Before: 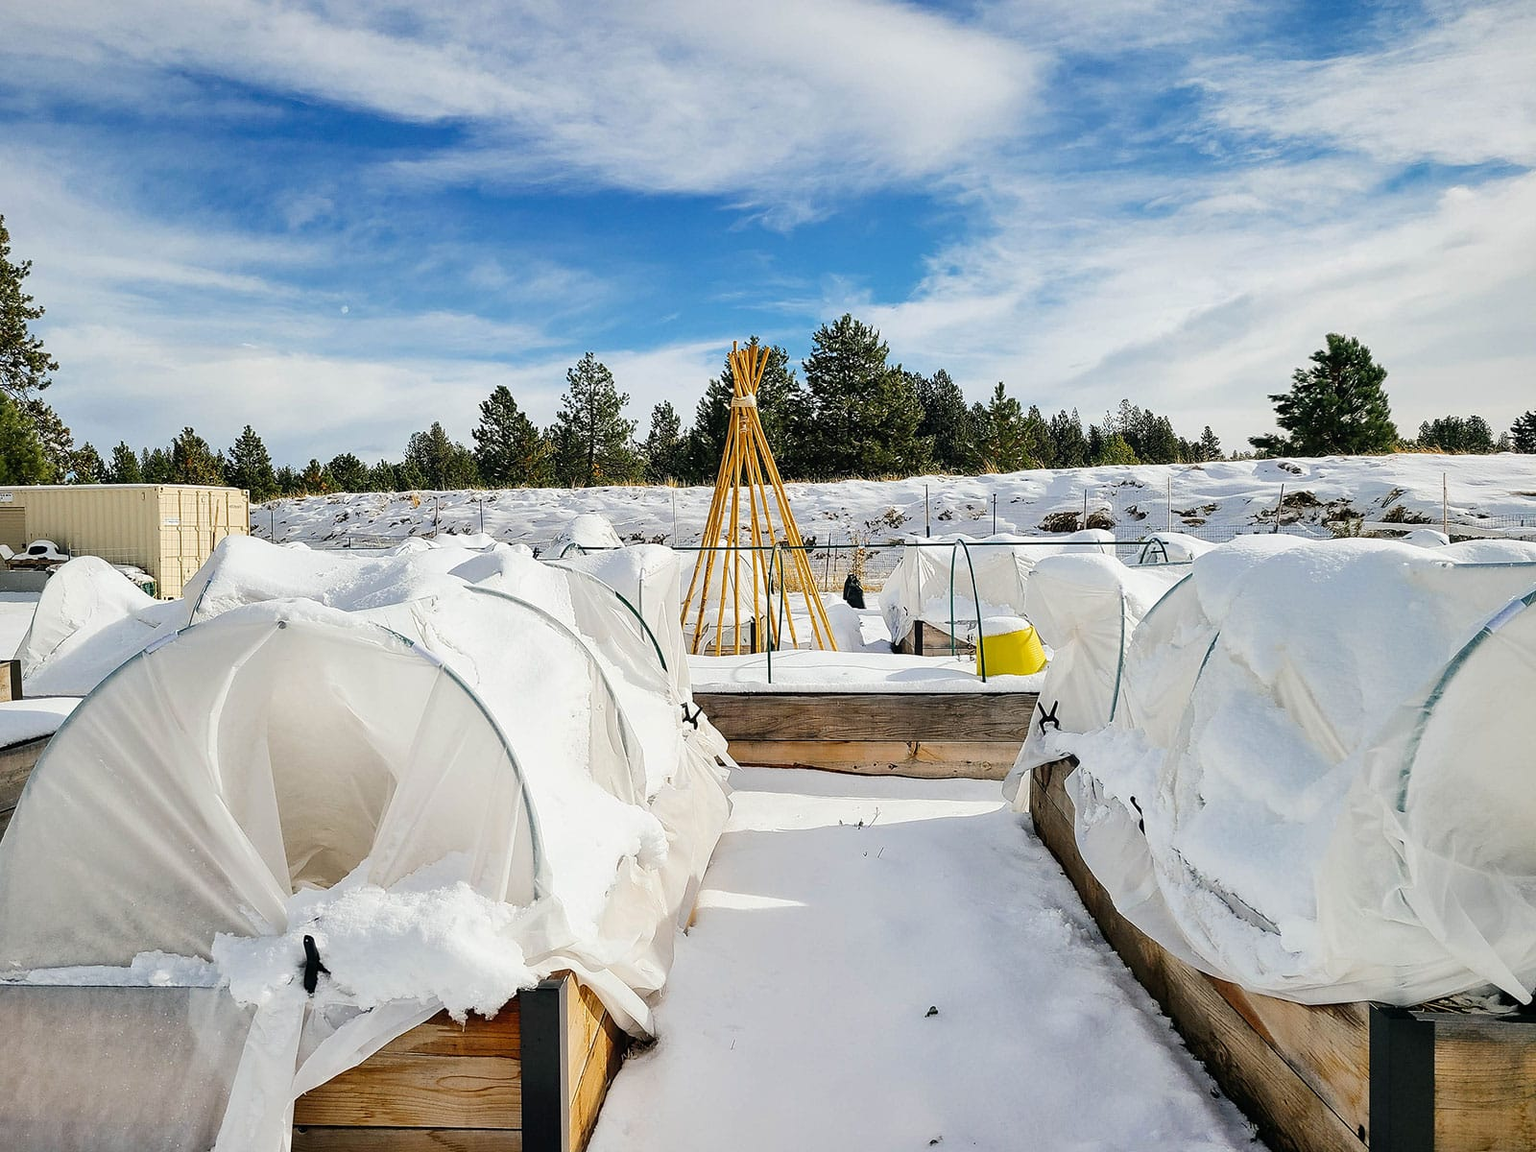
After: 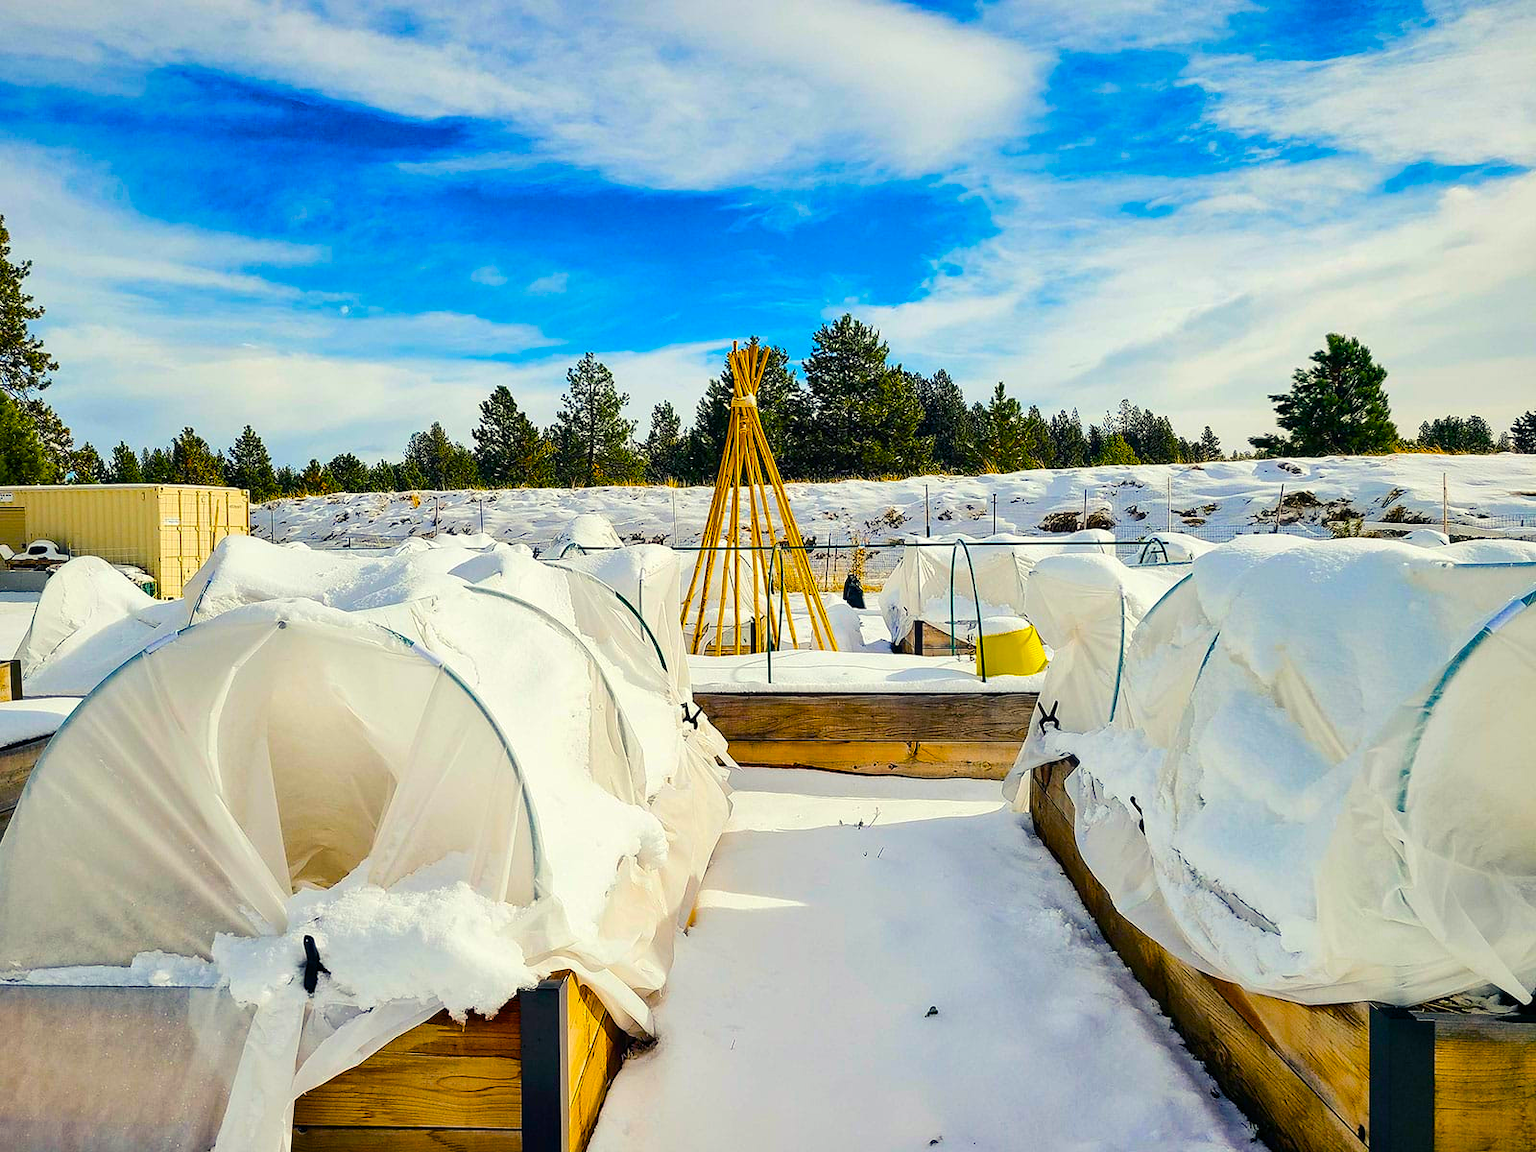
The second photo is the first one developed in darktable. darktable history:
color balance rgb: shadows lift › luminance -21.883%, shadows lift › chroma 6.625%, shadows lift › hue 268°, highlights gain › luminance 6.364%, highlights gain › chroma 2.513%, highlights gain › hue 92.51°, linear chroma grading › global chroma 49.974%, perceptual saturation grading › global saturation 36.872%, perceptual saturation grading › shadows 35.585%
